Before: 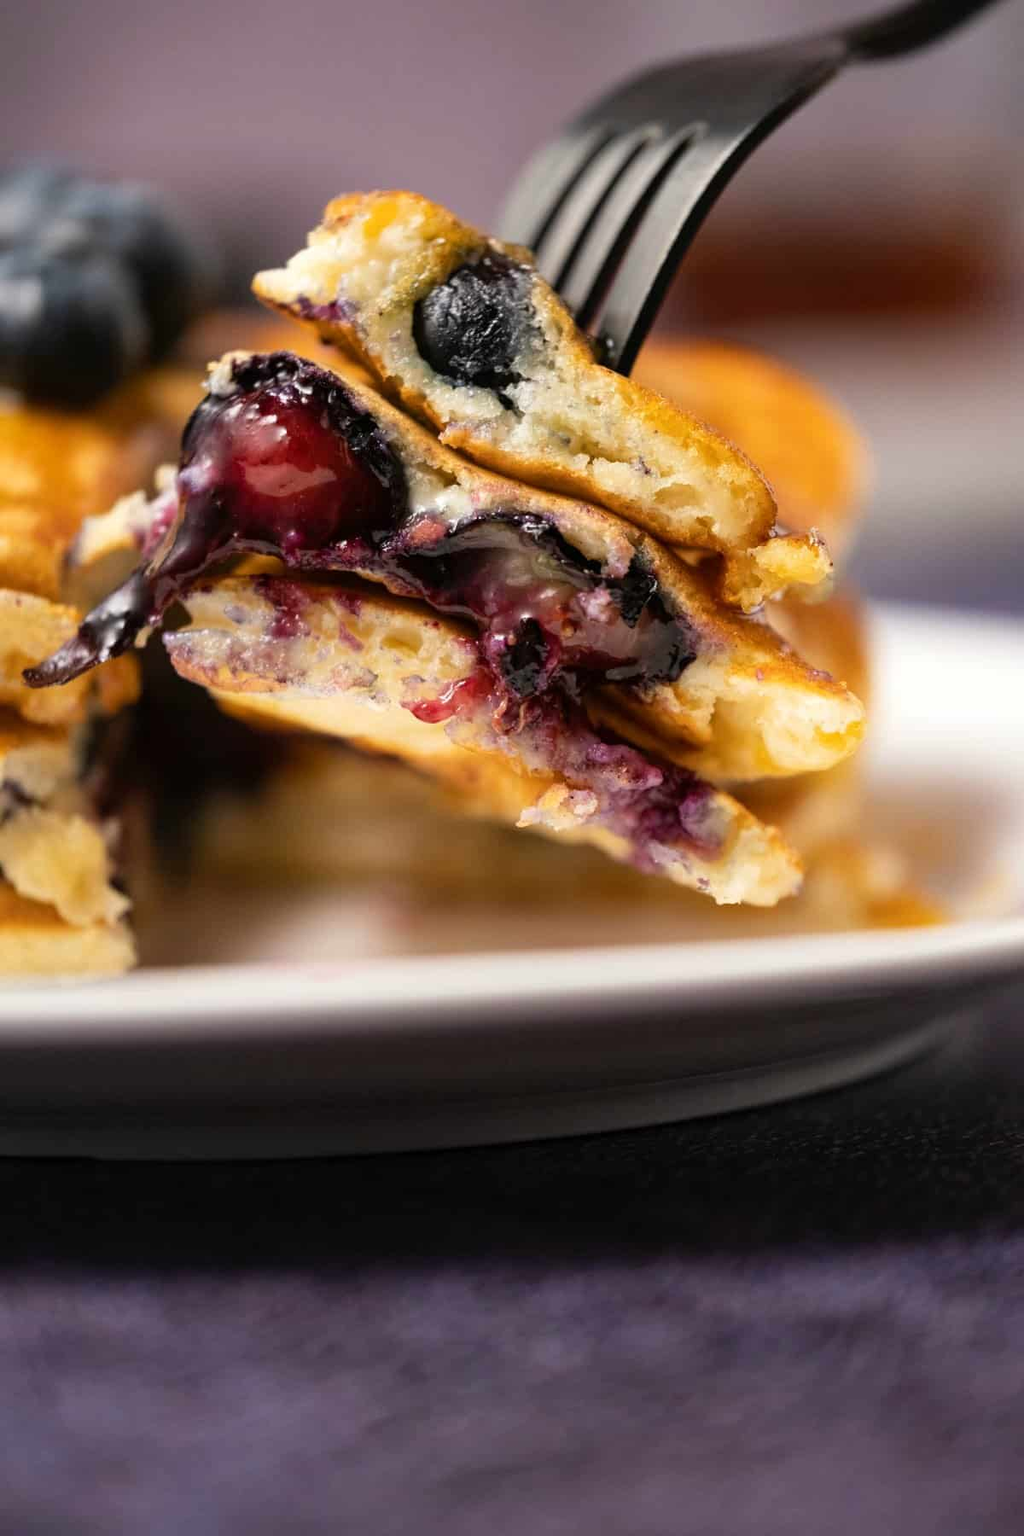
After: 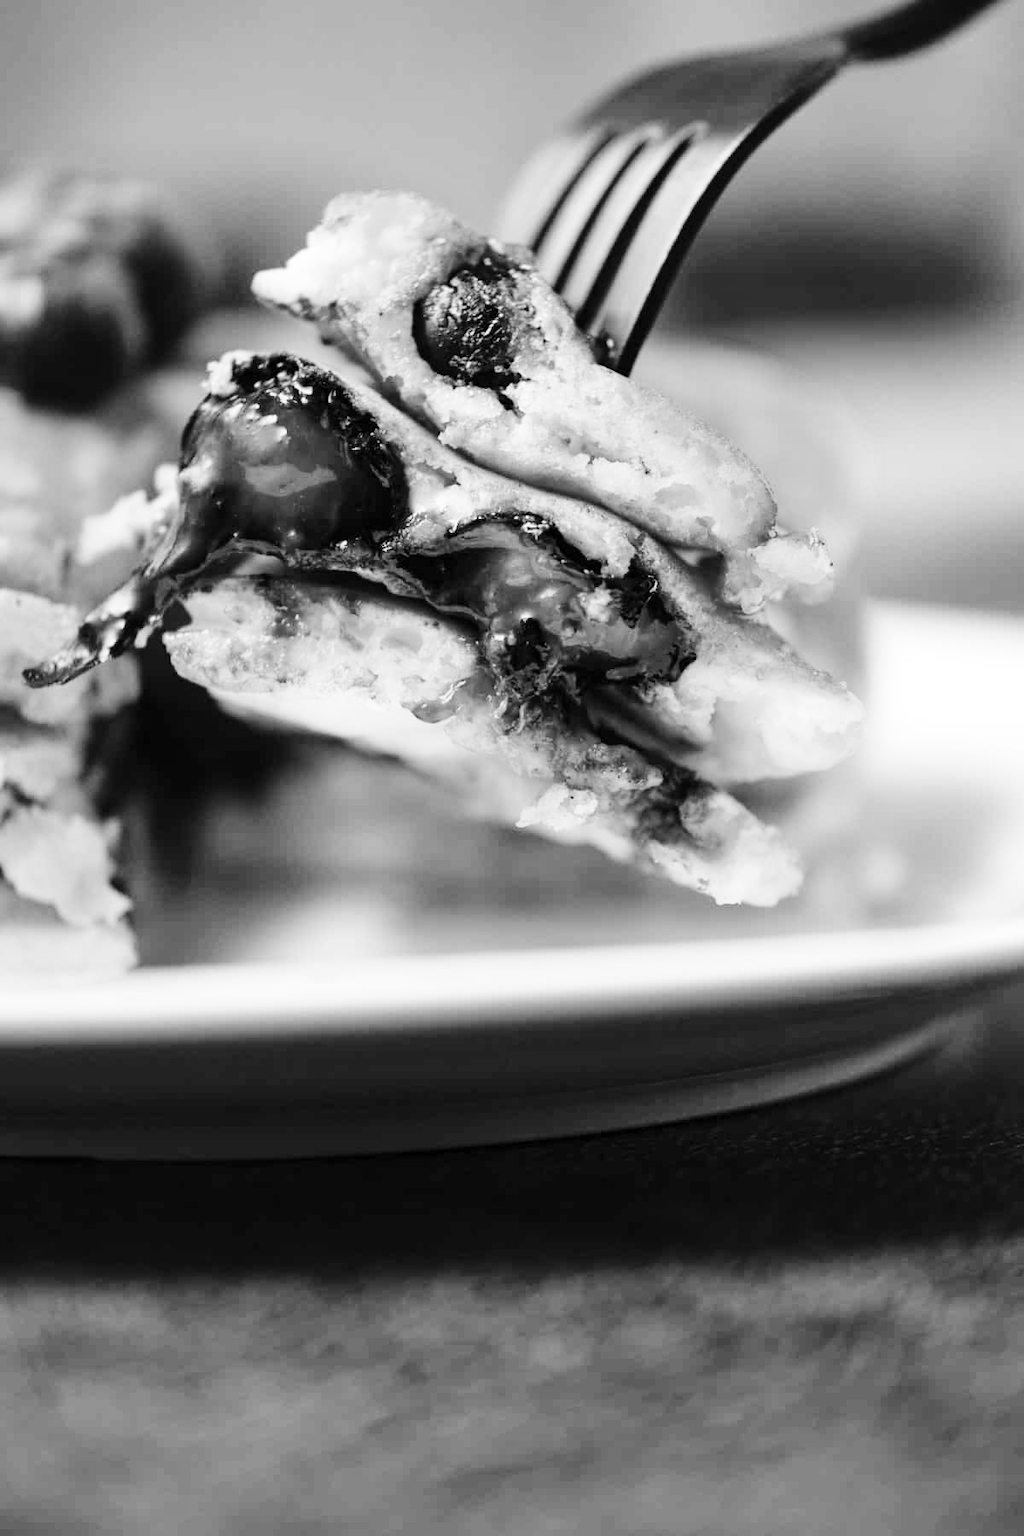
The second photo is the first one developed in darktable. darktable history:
base curve: curves: ch0 [(0, 0) (0.028, 0.03) (0.121, 0.232) (0.46, 0.748) (0.859, 0.968) (1, 1)], preserve colors none
exposure: compensate exposure bias true, compensate highlight preservation false
color balance rgb: perceptual saturation grading › global saturation 25%, perceptual brilliance grading › mid-tones 10%, perceptual brilliance grading › shadows 15%, global vibrance 20%
monochrome: on, module defaults
